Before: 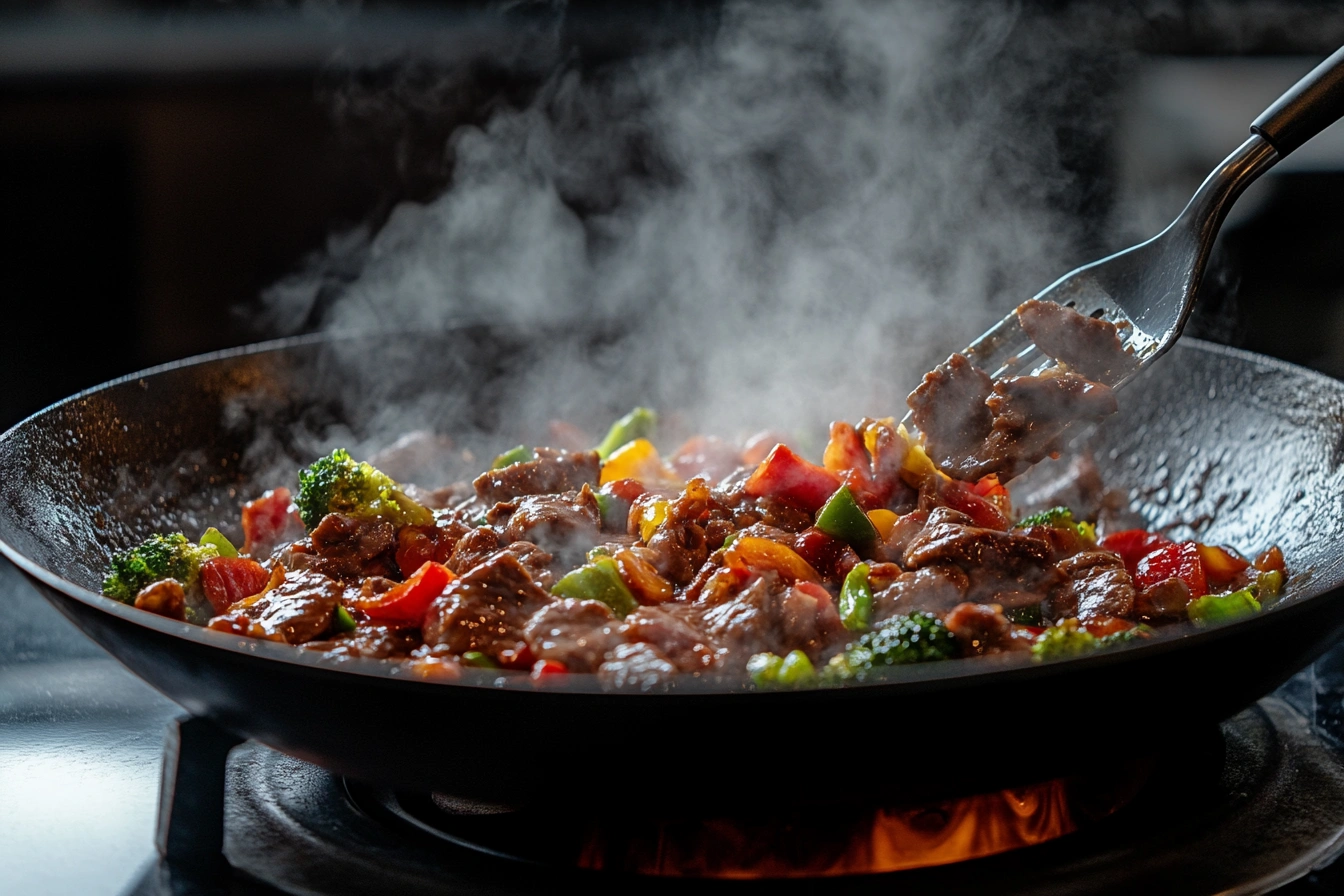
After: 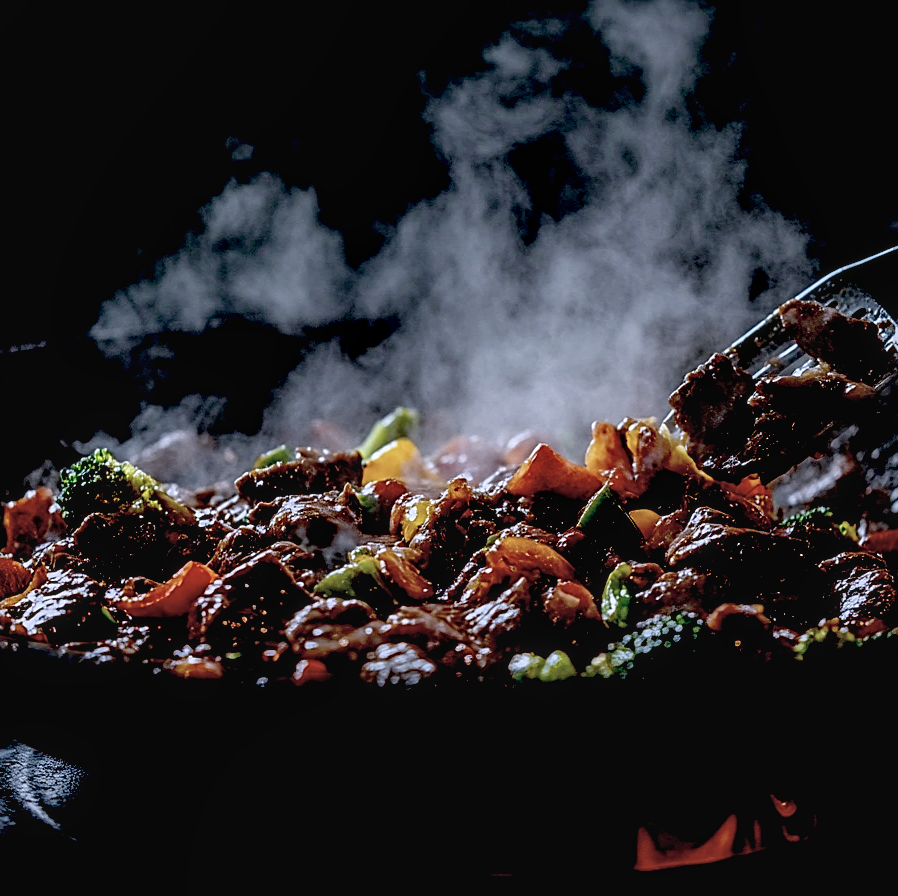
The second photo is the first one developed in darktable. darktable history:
exposure: black level correction 0.1, exposure -0.092 EV, compensate highlight preservation false
sharpen: on, module defaults
contrast brightness saturation: contrast -0.05, saturation -0.41
crop and rotate: left 17.732%, right 15.423%
color calibration: illuminant as shot in camera, x 0.379, y 0.396, temperature 4138.76 K
local contrast: on, module defaults
